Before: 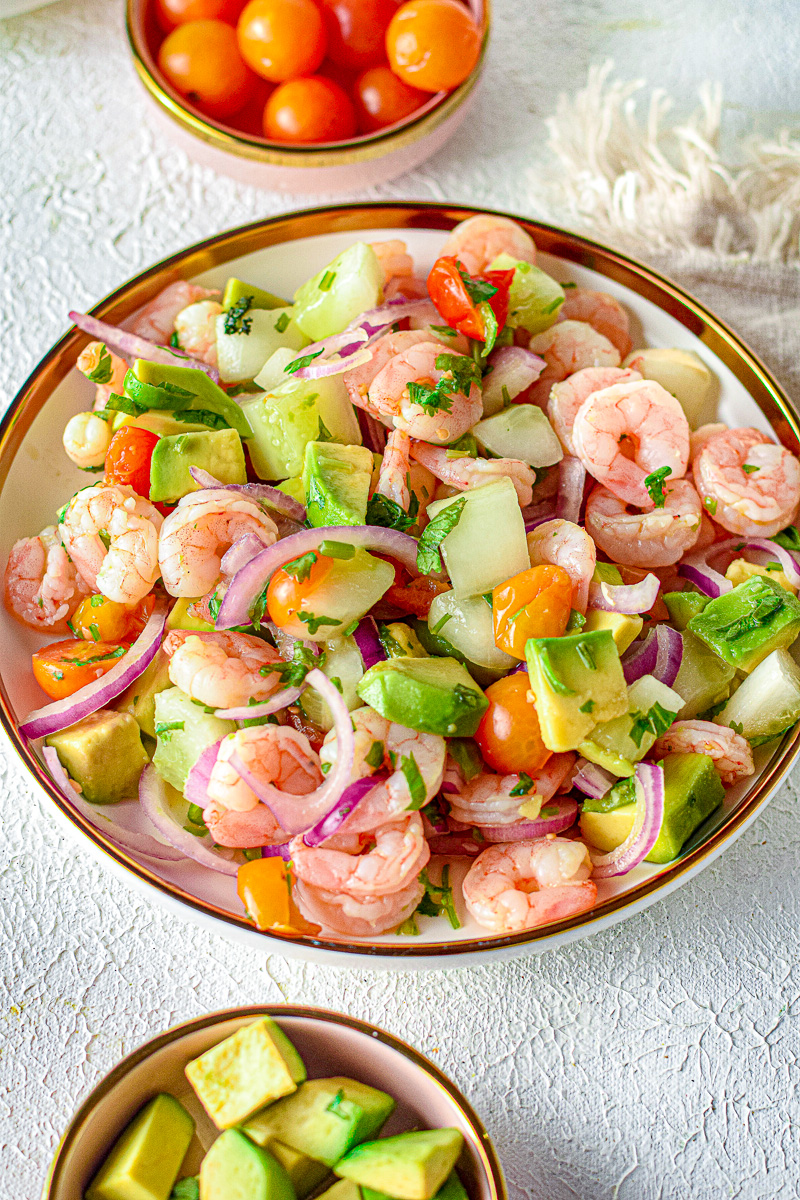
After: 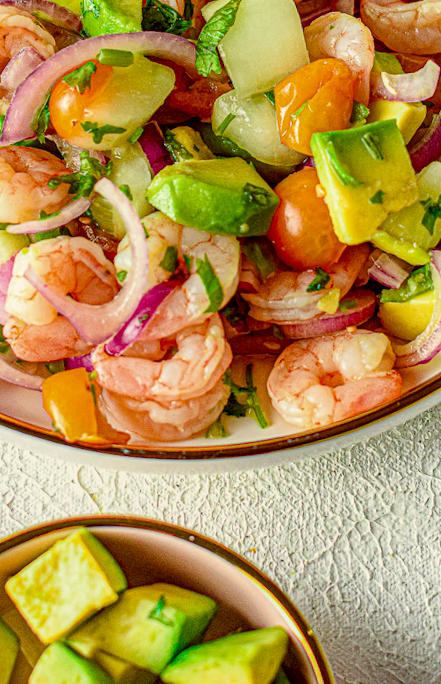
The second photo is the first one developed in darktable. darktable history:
crop: left 29.672%, top 41.786%, right 20.851%, bottom 3.487%
exposure: black level correction 0.006, exposure -0.226 EV, compensate highlight preservation false
local contrast: on, module defaults
color balance rgb: perceptual saturation grading › global saturation 10%
rotate and perspective: rotation -4.2°, shear 0.006, automatic cropping off
color correction: highlights a* -1.43, highlights b* 10.12, shadows a* 0.395, shadows b* 19.35
